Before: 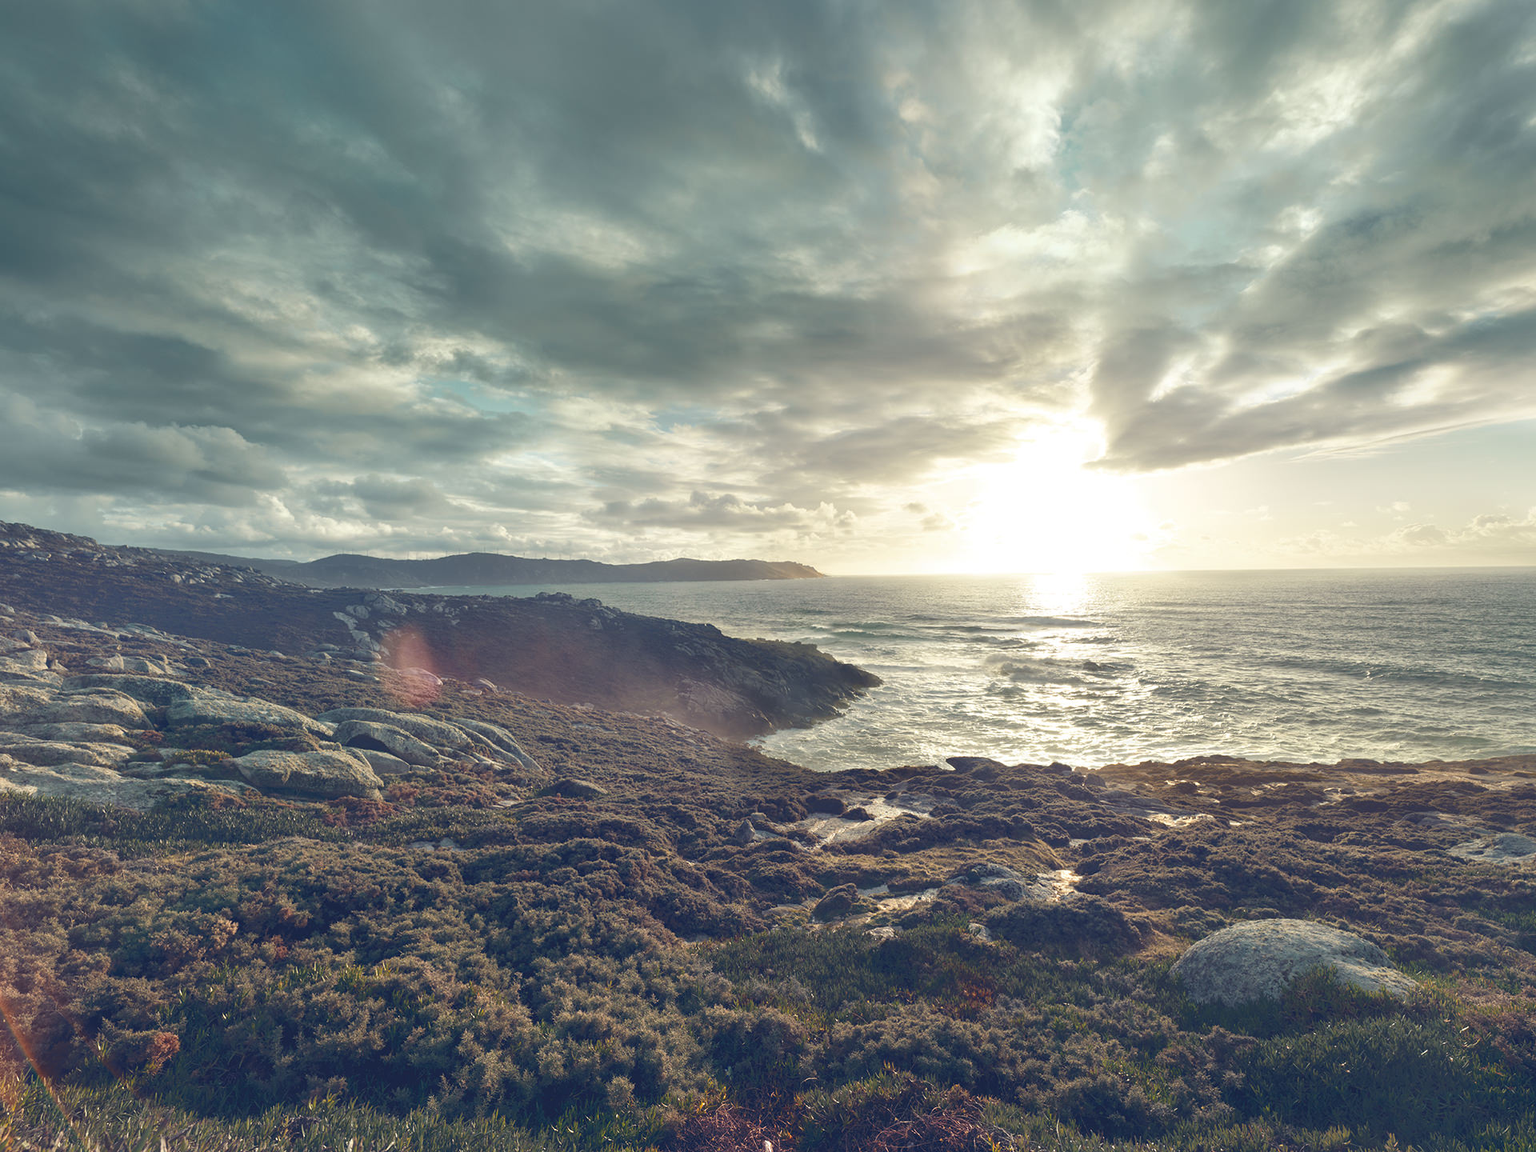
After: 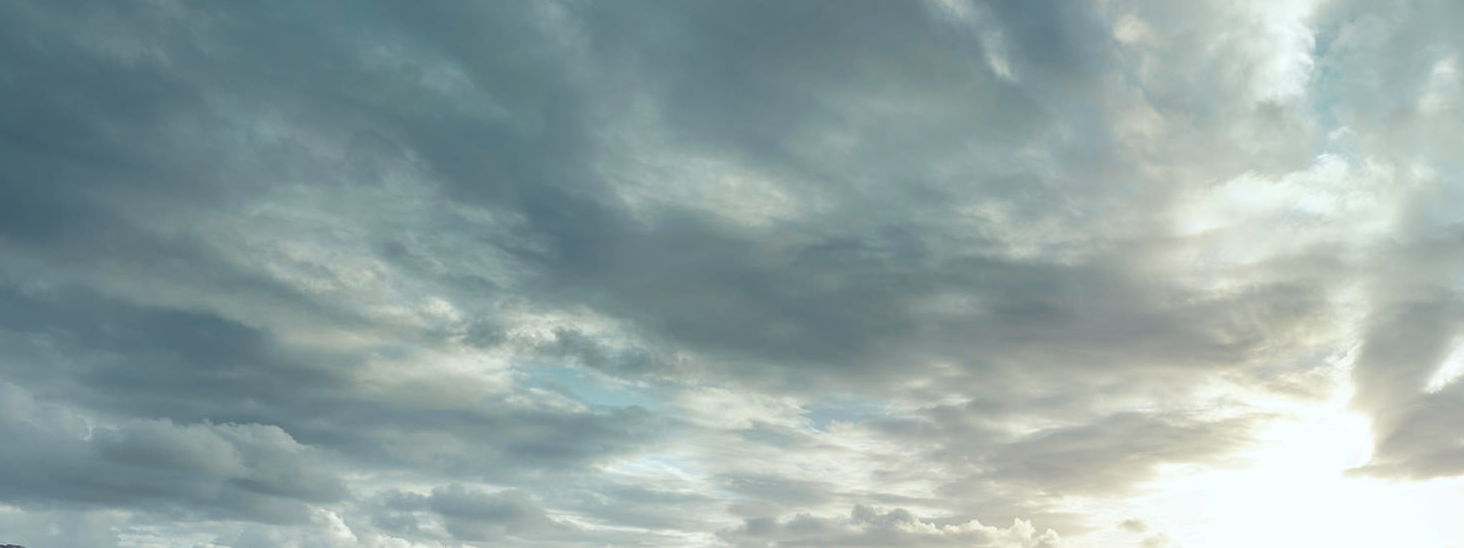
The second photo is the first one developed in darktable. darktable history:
crop: left 0.579%, top 7.627%, right 23.167%, bottom 54.275%
white balance: red 0.967, blue 1.049
